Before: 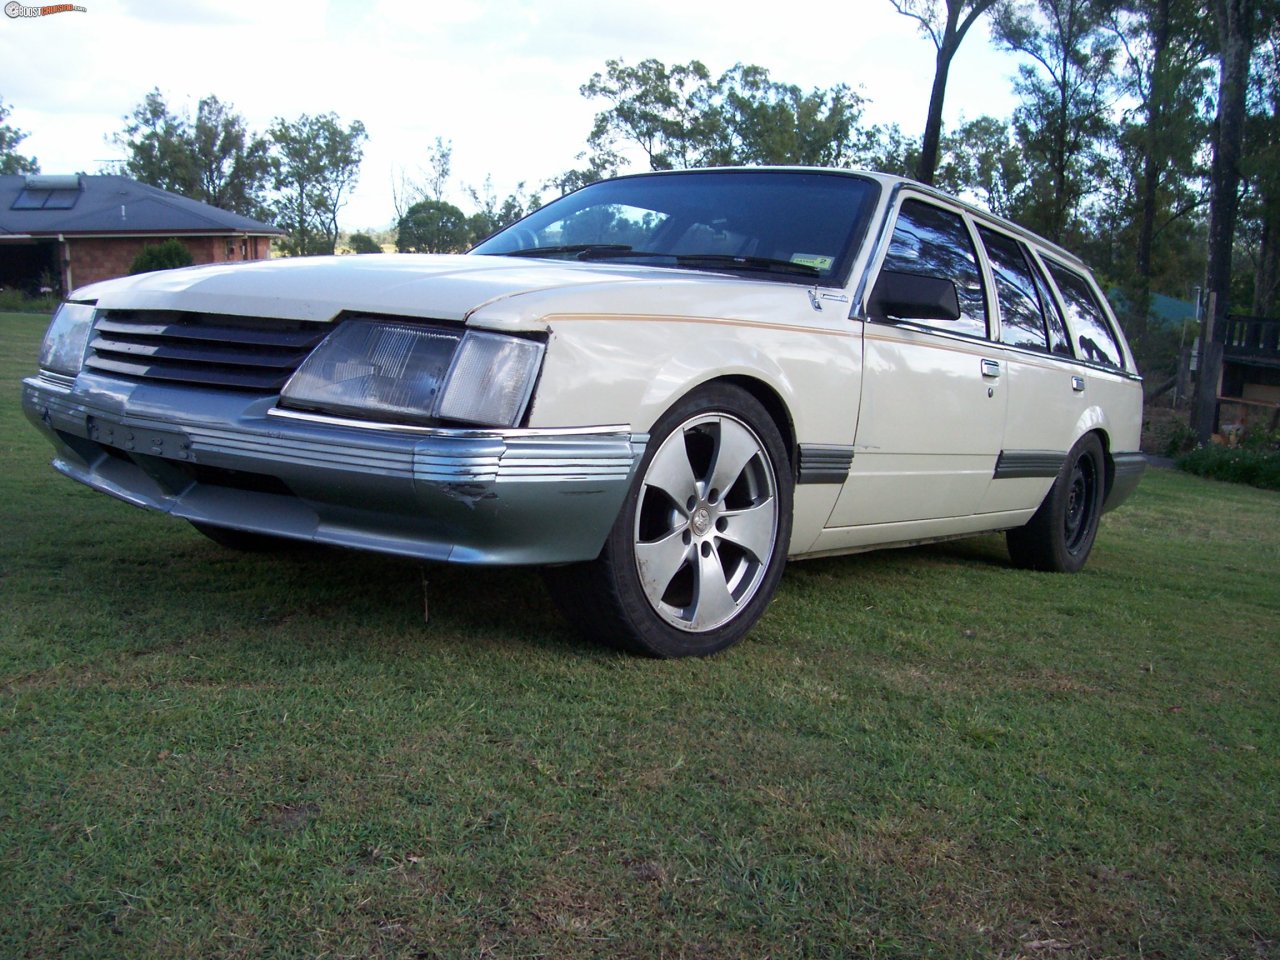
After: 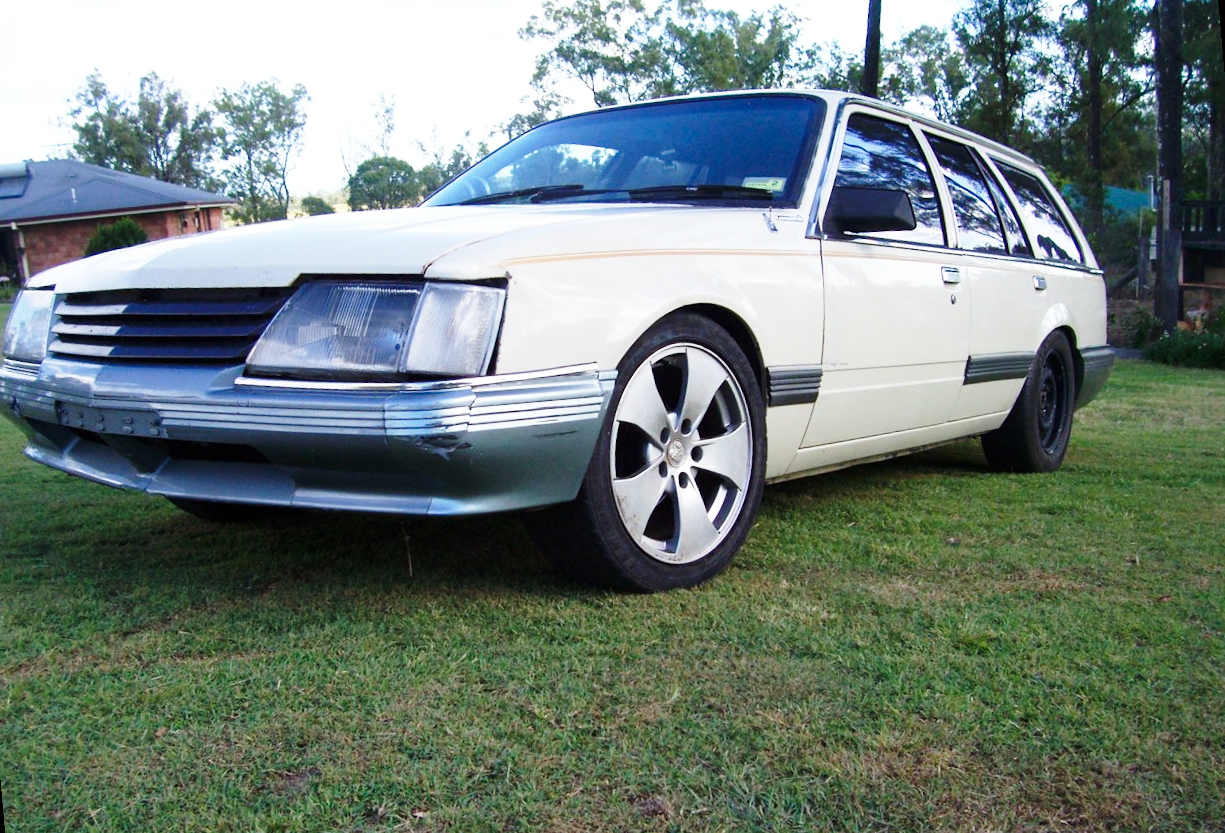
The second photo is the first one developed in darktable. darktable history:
base curve: curves: ch0 [(0, 0) (0.028, 0.03) (0.121, 0.232) (0.46, 0.748) (0.859, 0.968) (1, 1)], preserve colors none
rotate and perspective: rotation -5°, crop left 0.05, crop right 0.952, crop top 0.11, crop bottom 0.89
